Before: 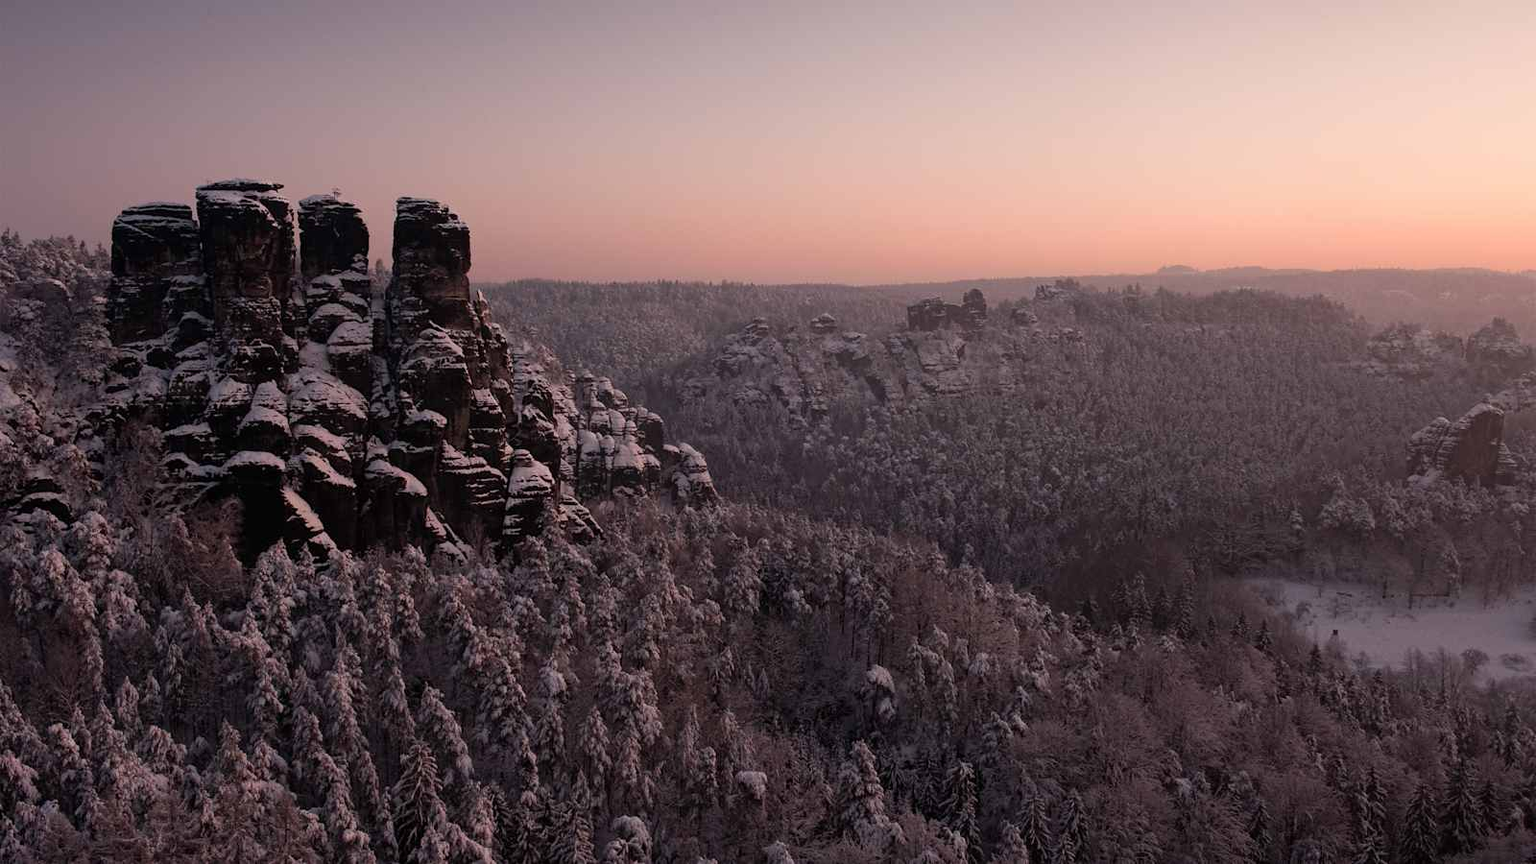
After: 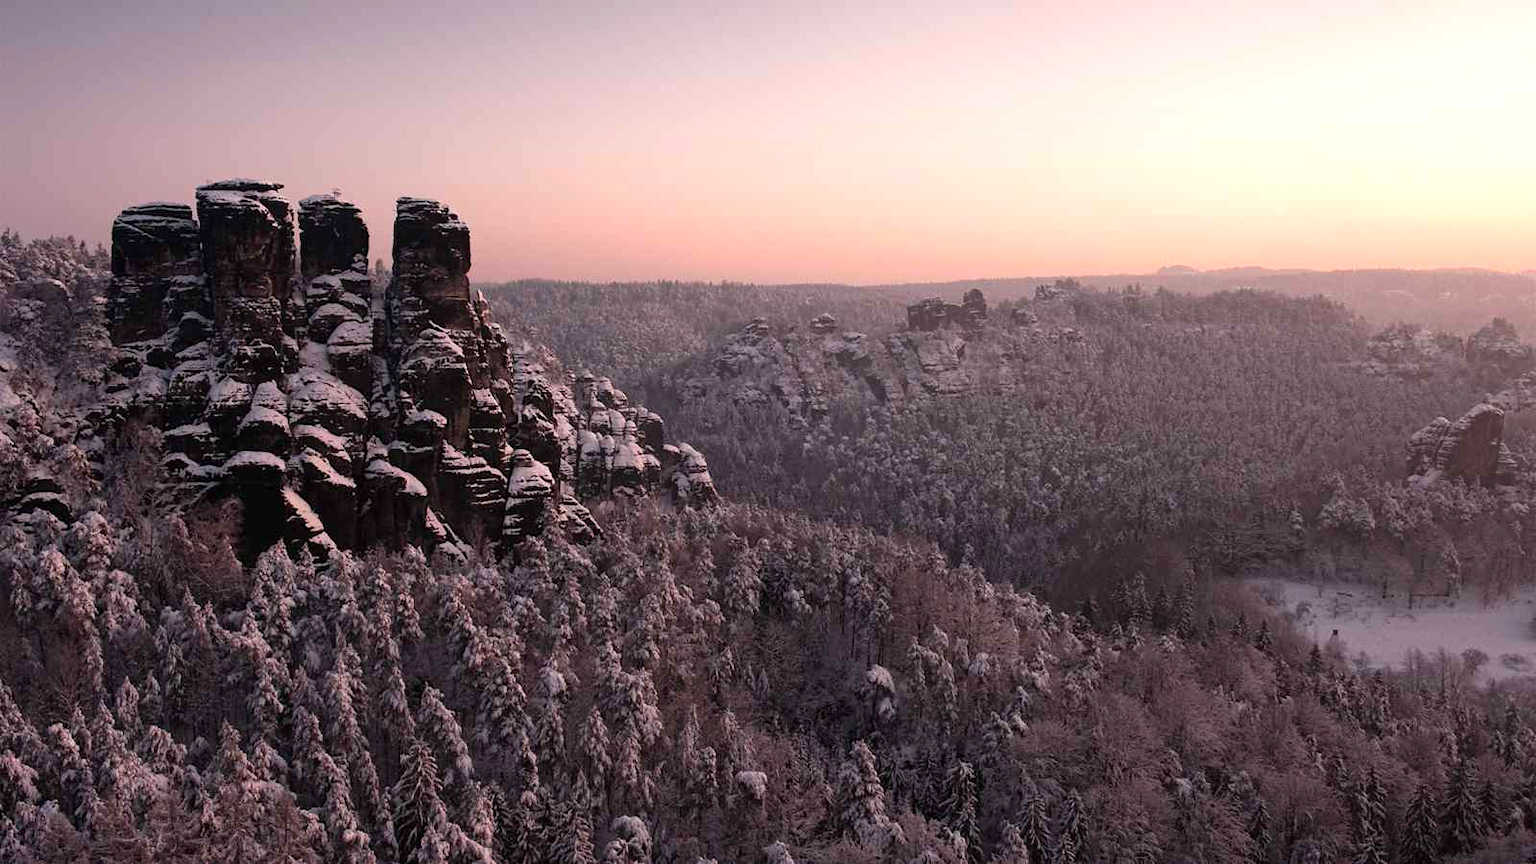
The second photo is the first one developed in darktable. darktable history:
contrast brightness saturation: contrast 0.071
exposure: black level correction 0, exposure 0.702 EV, compensate highlight preservation false
